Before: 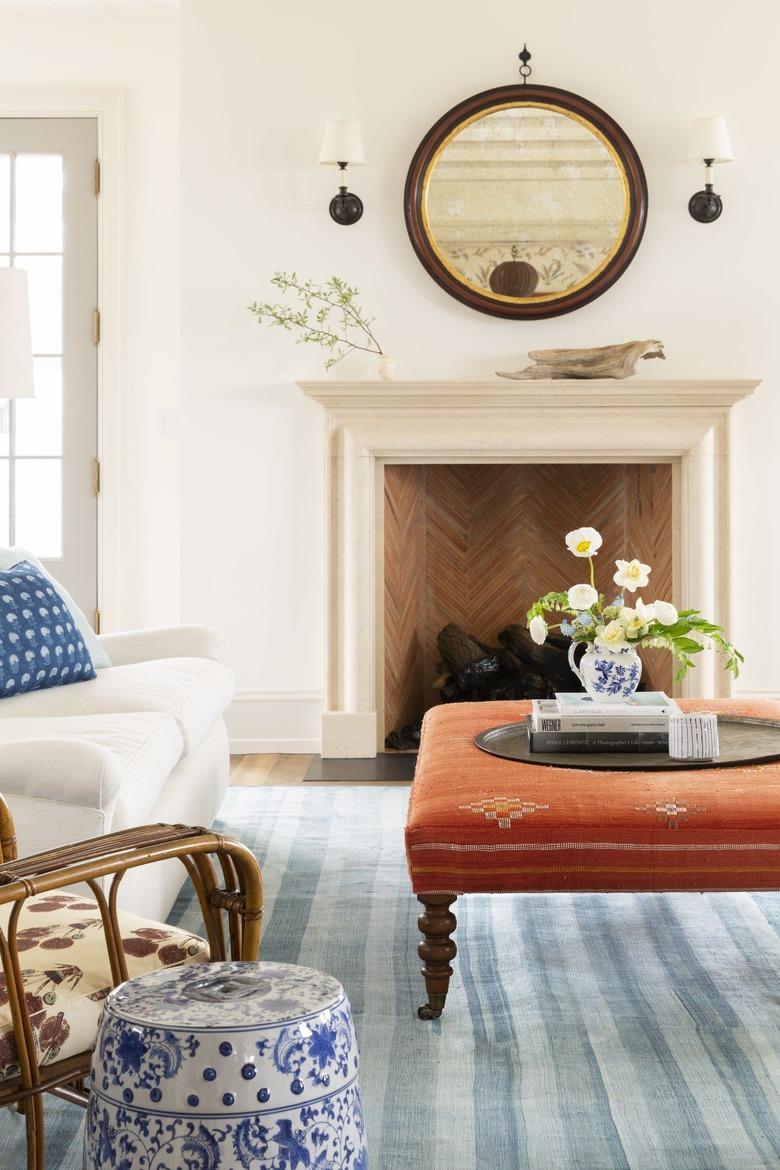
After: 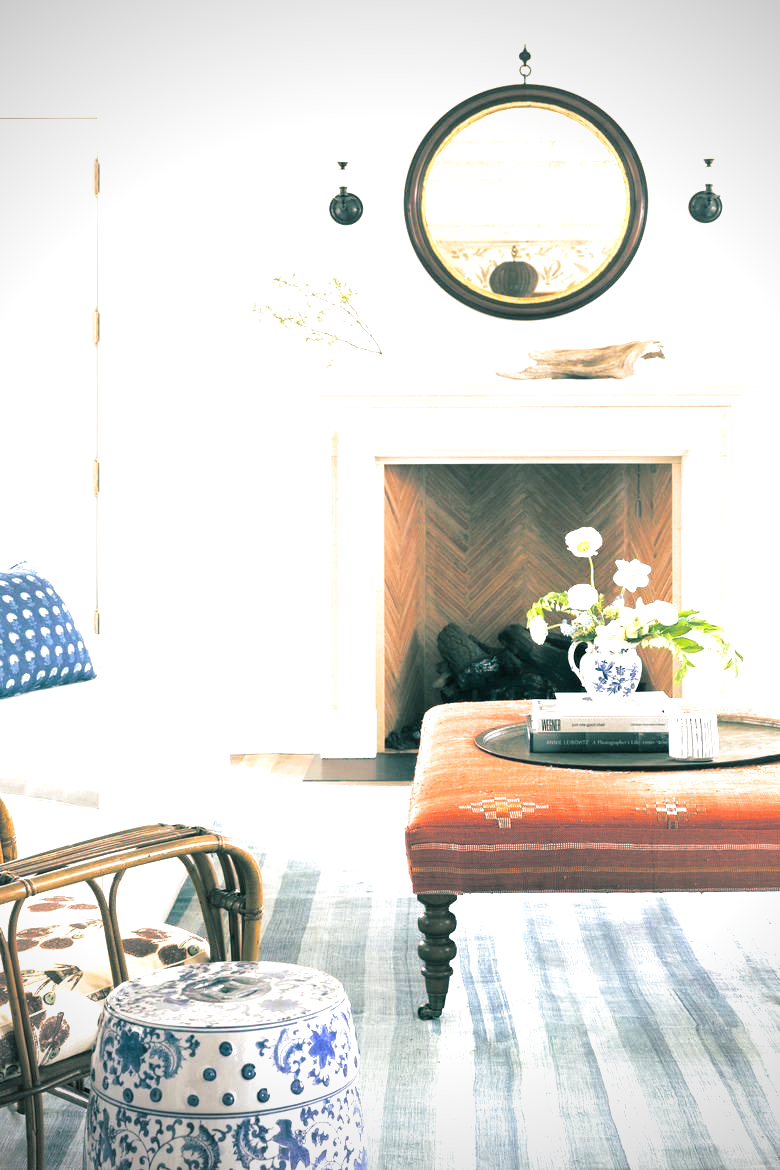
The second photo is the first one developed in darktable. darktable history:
split-toning: shadows › hue 183.6°, shadows › saturation 0.52, highlights › hue 0°, highlights › saturation 0
exposure: black level correction 0, exposure 1.2 EV, compensate highlight preservation false
vignetting: on, module defaults
